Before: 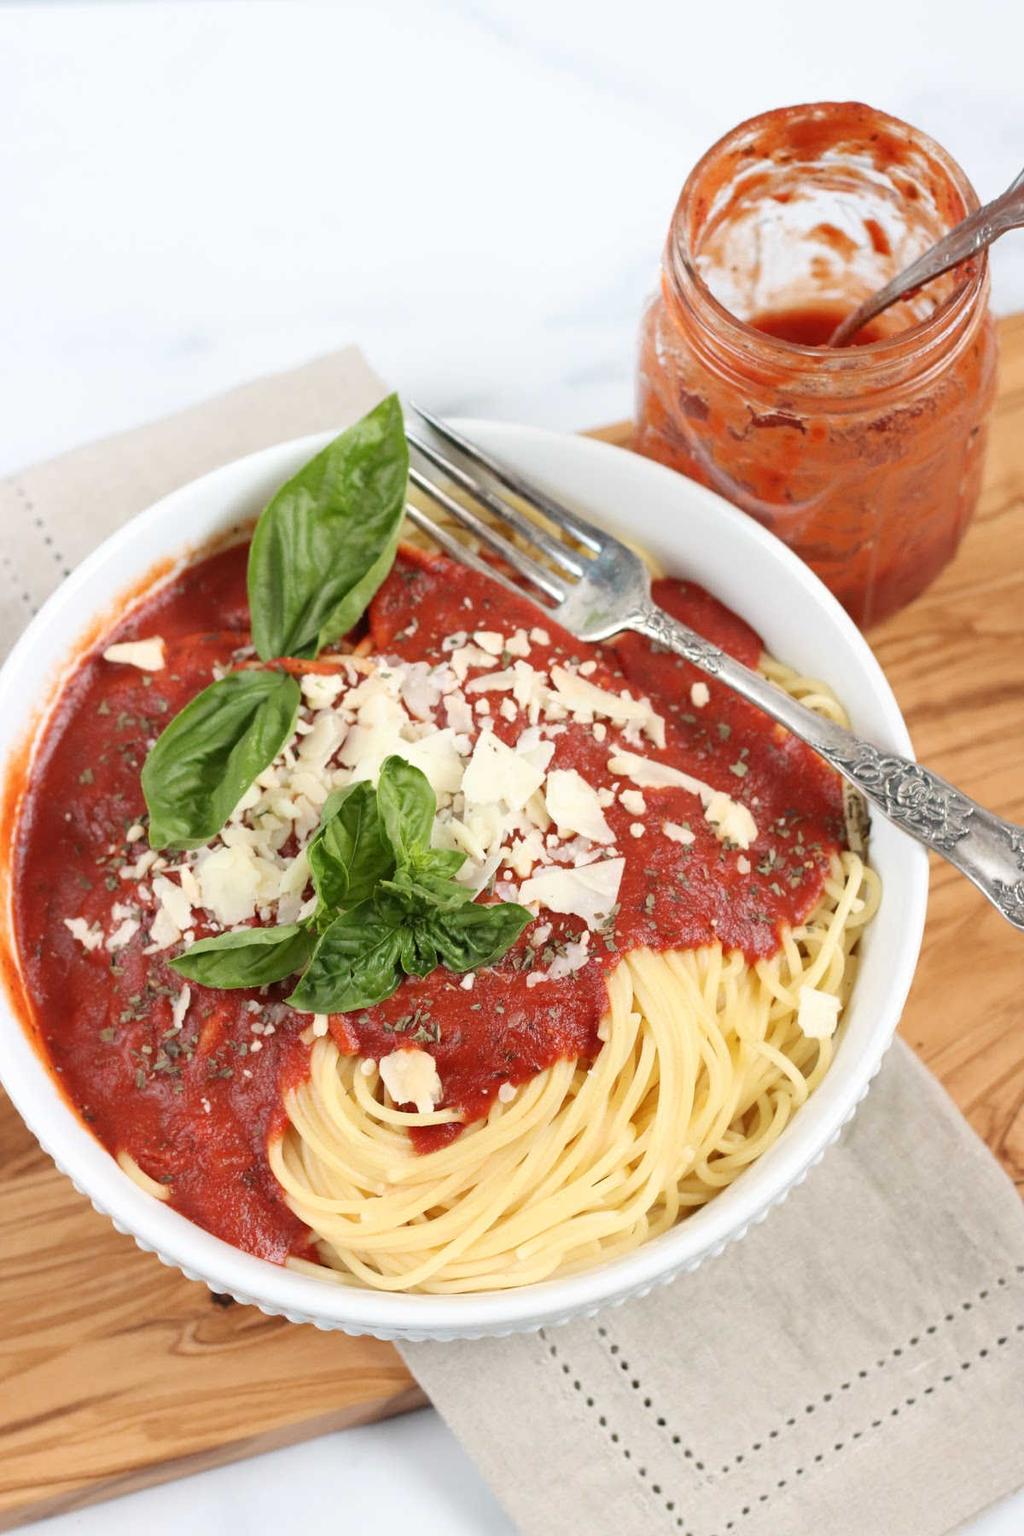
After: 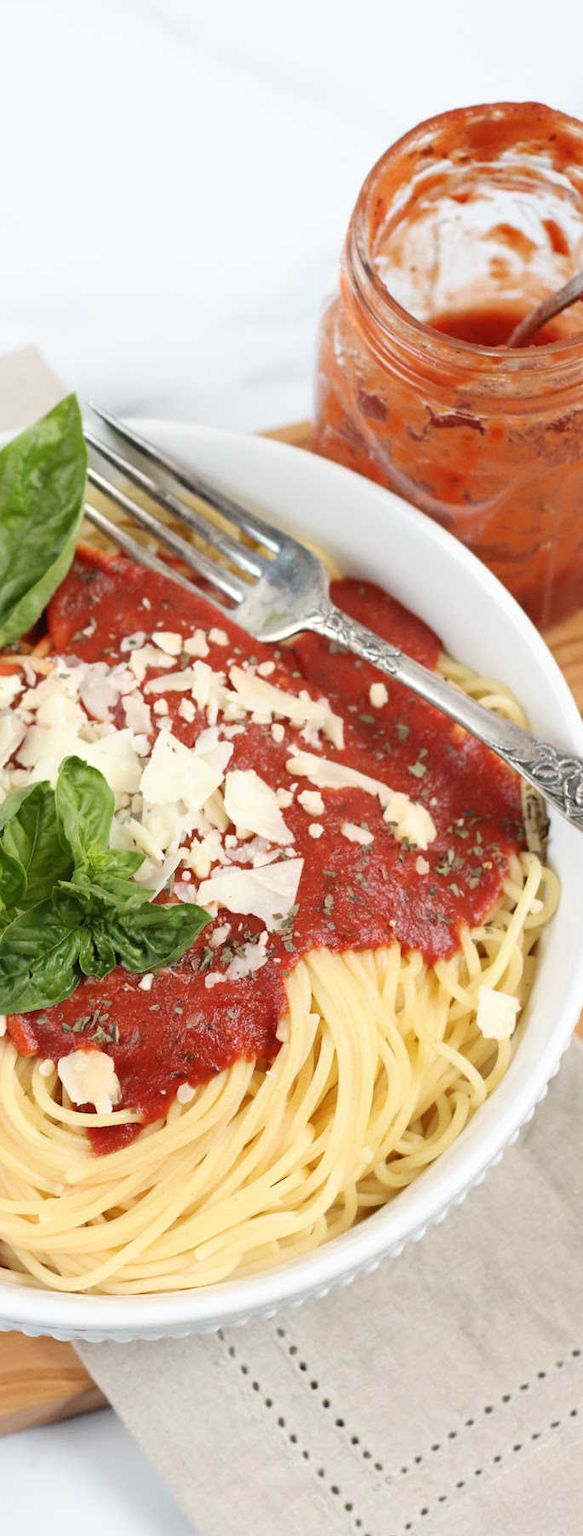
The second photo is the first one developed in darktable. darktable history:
crop: left 31.485%, top 0.013%, right 11.536%
